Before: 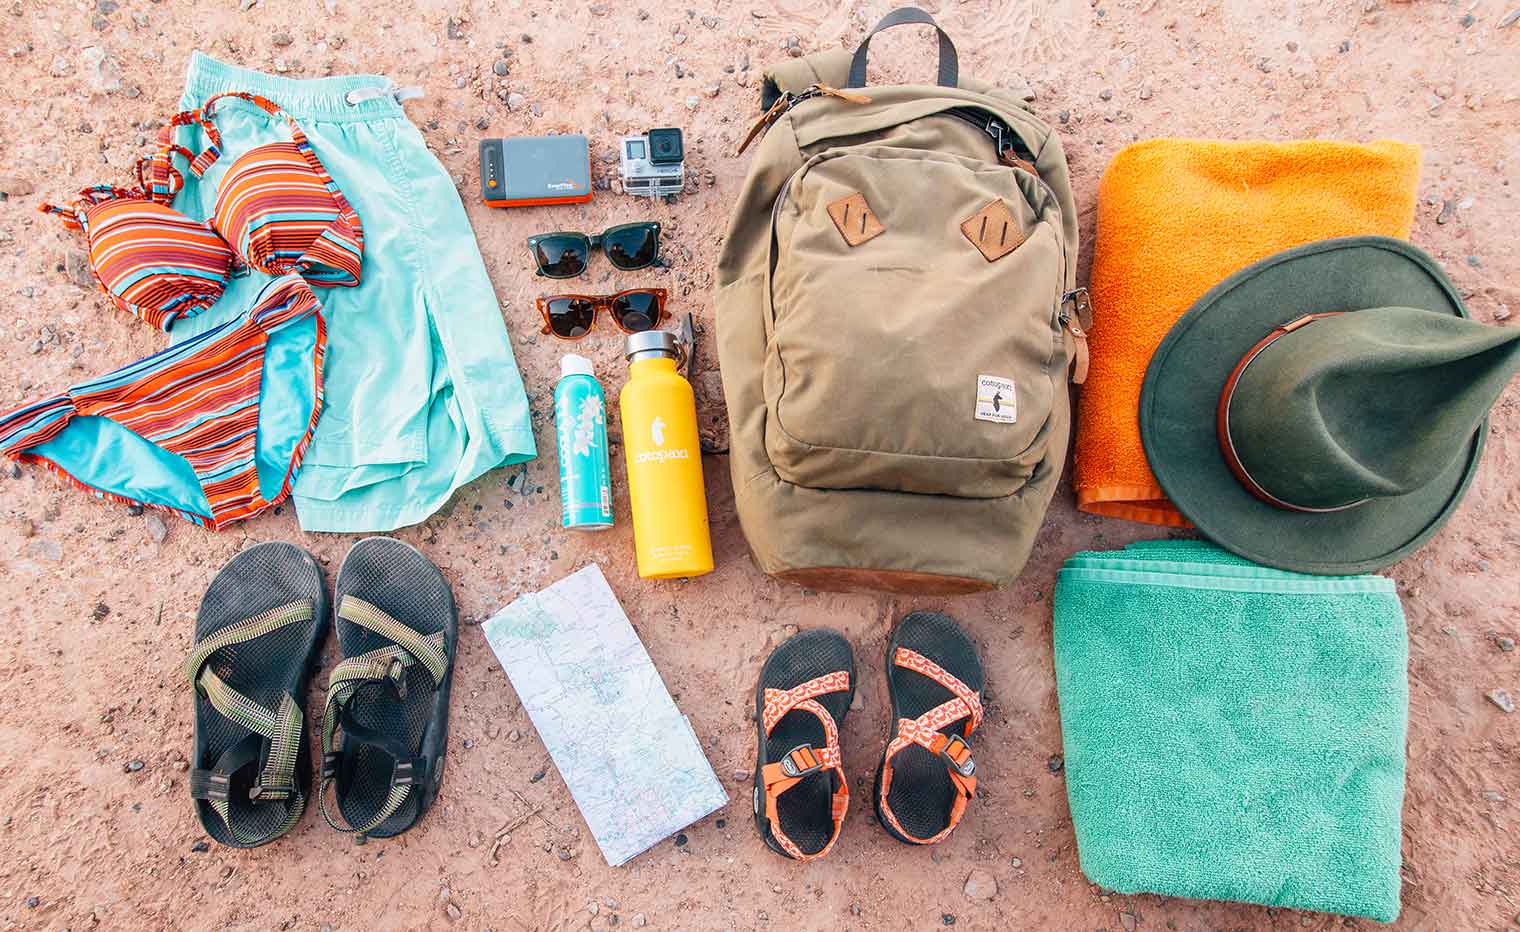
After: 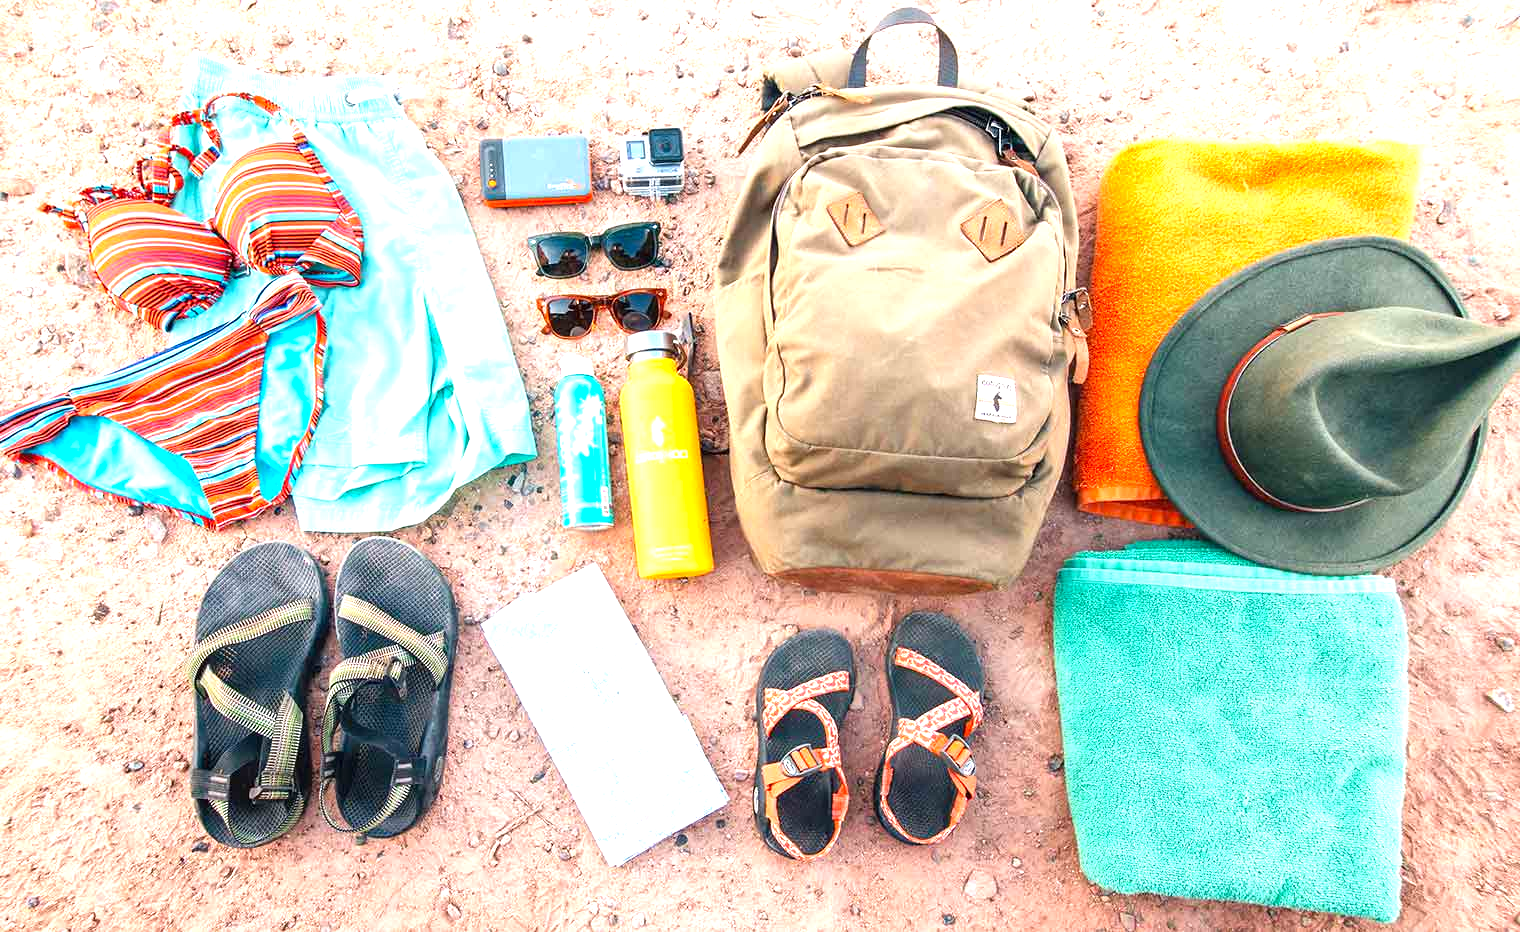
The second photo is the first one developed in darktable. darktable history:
contrast brightness saturation: contrast 0.04, saturation 0.065
exposure: exposure 1 EV, compensate exposure bias true, compensate highlight preservation false
